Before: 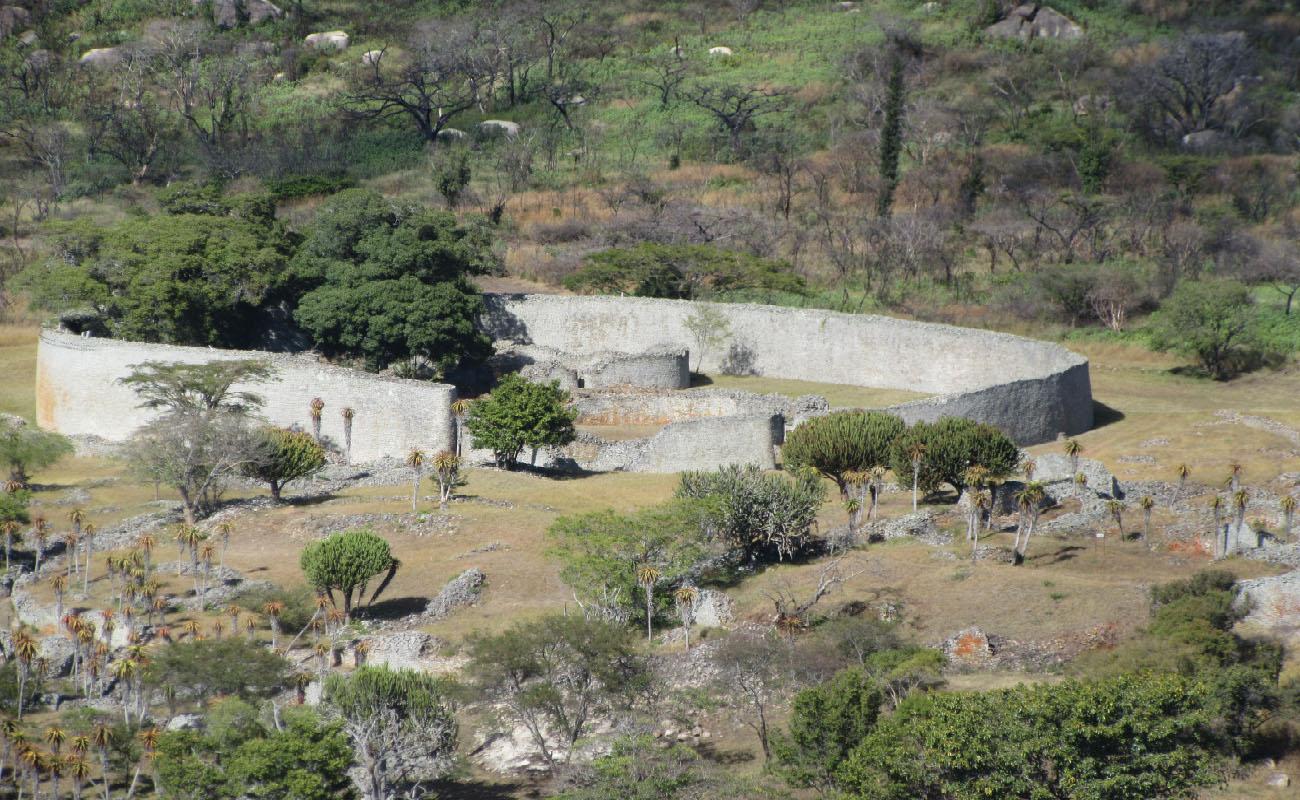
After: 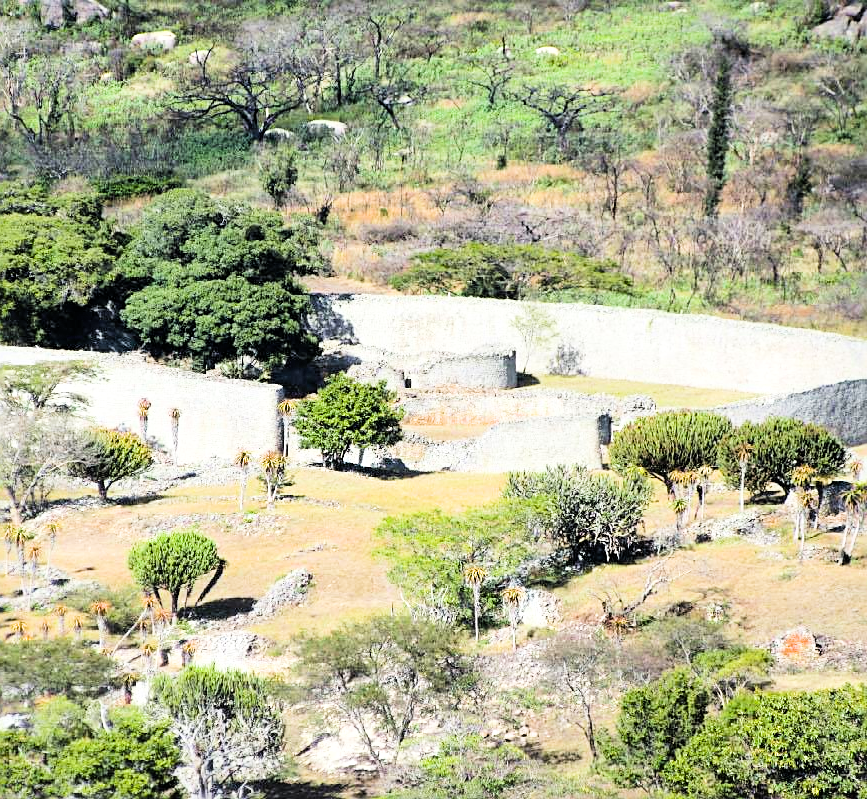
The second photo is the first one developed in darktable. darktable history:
crop and rotate: left 13.383%, right 19.909%
sharpen: on, module defaults
filmic rgb: black relative exposure -5.07 EV, white relative exposure 3.97 EV, threshold 2.95 EV, hardness 2.9, contrast 1.509, iterations of high-quality reconstruction 0, enable highlight reconstruction true
exposure: black level correction 0, exposure 1.354 EV, compensate highlight preservation false
color balance rgb: global offset › luminance 0.282%, linear chroma grading › global chroma 14.588%, perceptual saturation grading › global saturation 19.28%
local contrast: mode bilateral grid, contrast 20, coarseness 50, detail 119%, midtone range 0.2
